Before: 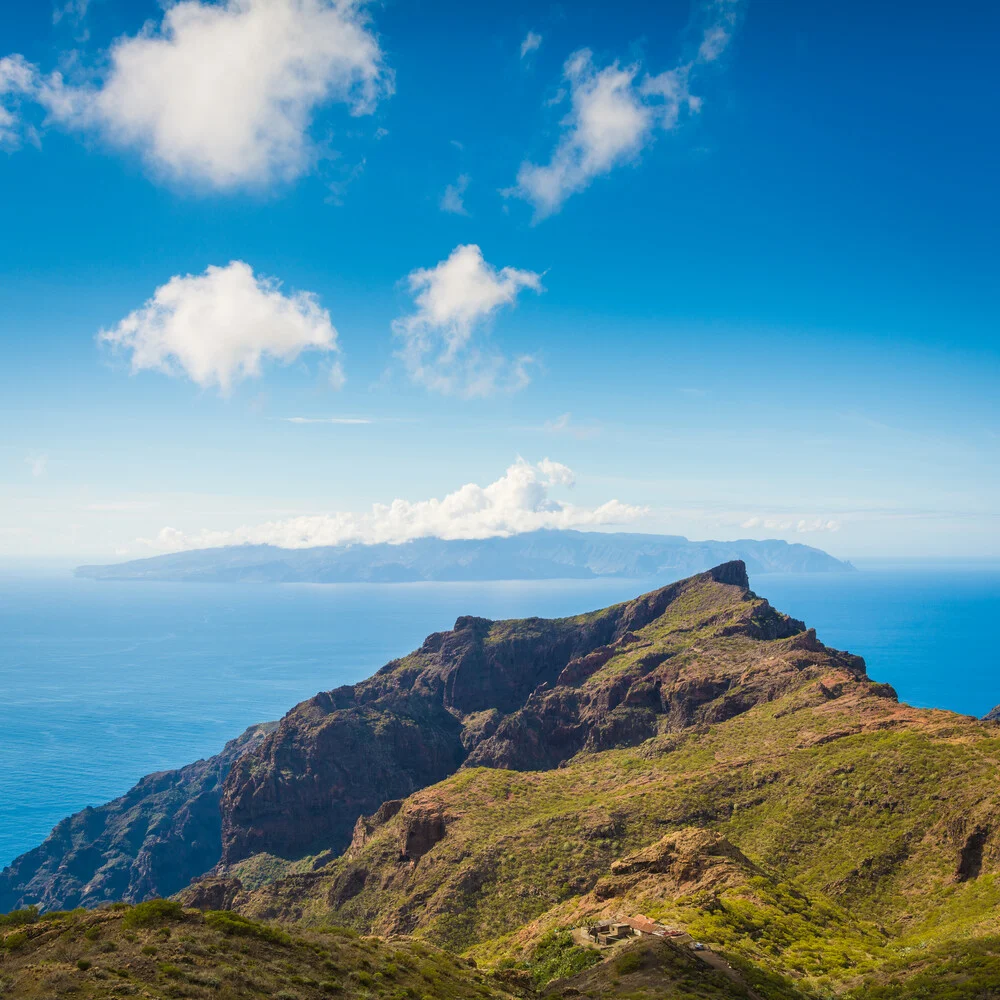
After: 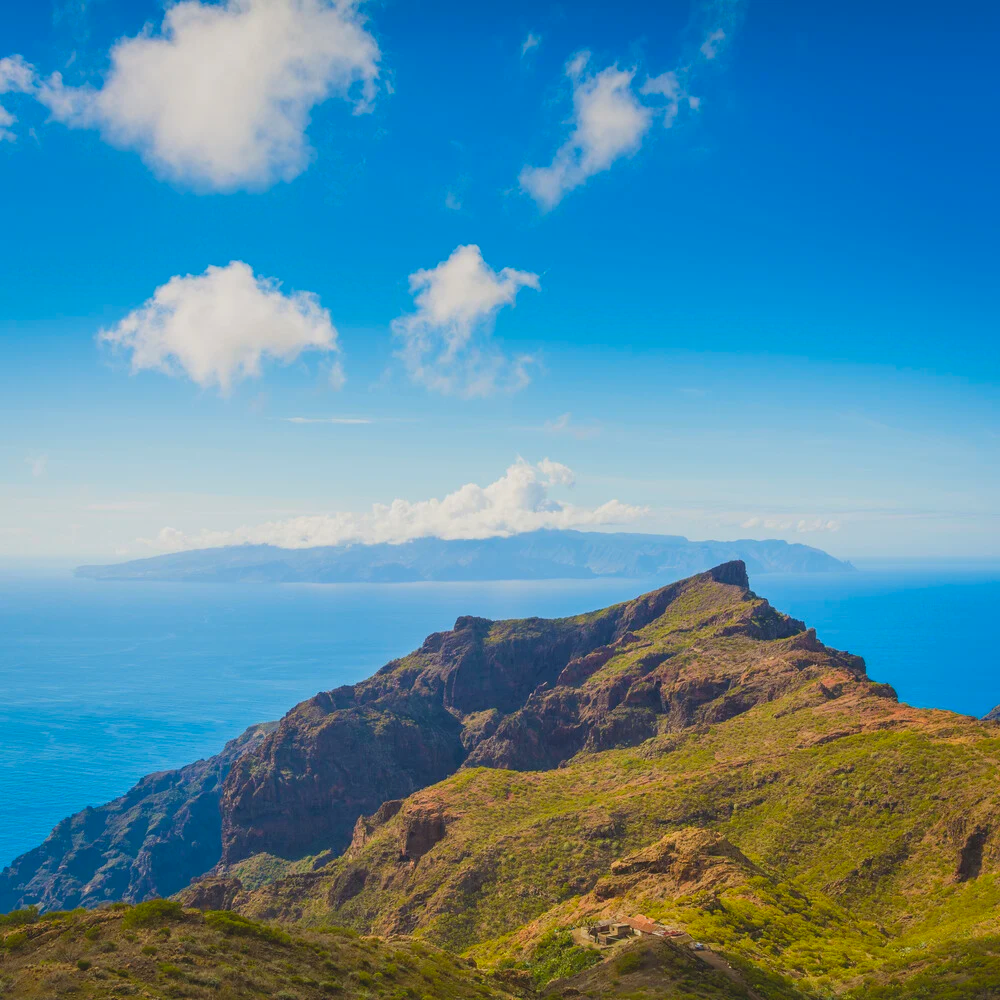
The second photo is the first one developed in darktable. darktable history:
contrast brightness saturation: contrast -0.193, saturation 0.188
local contrast: mode bilateral grid, contrast 16, coarseness 36, detail 104%, midtone range 0.2
